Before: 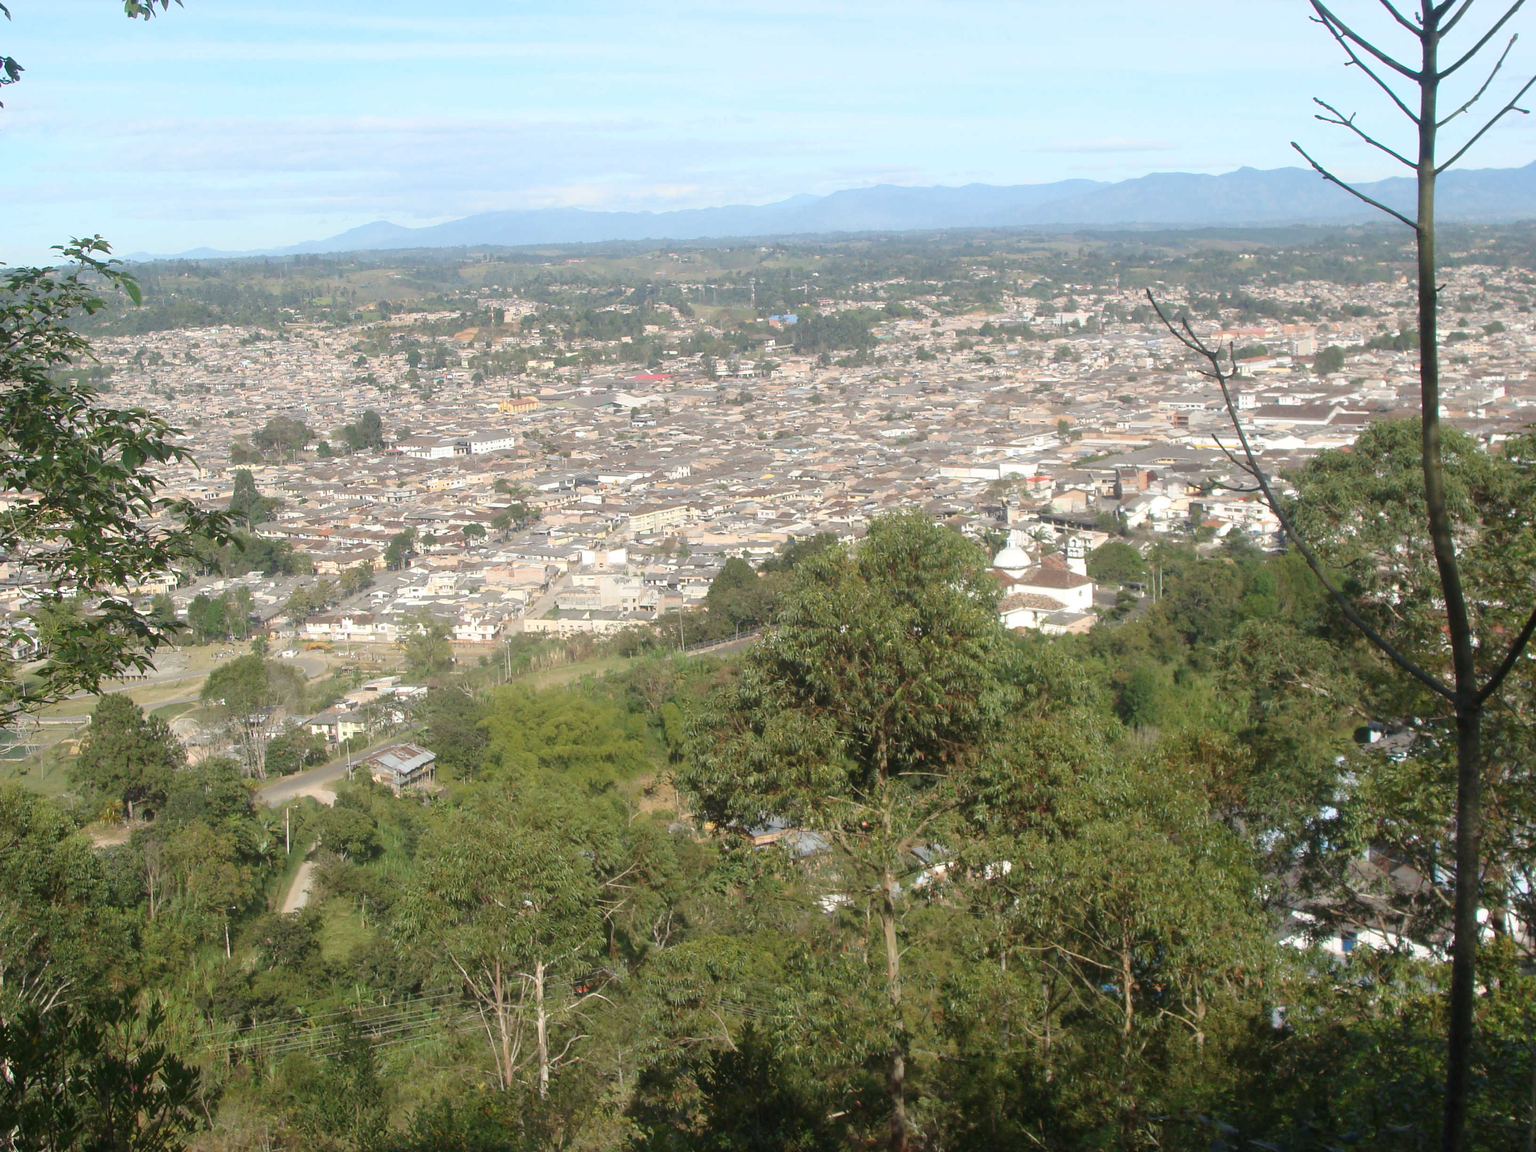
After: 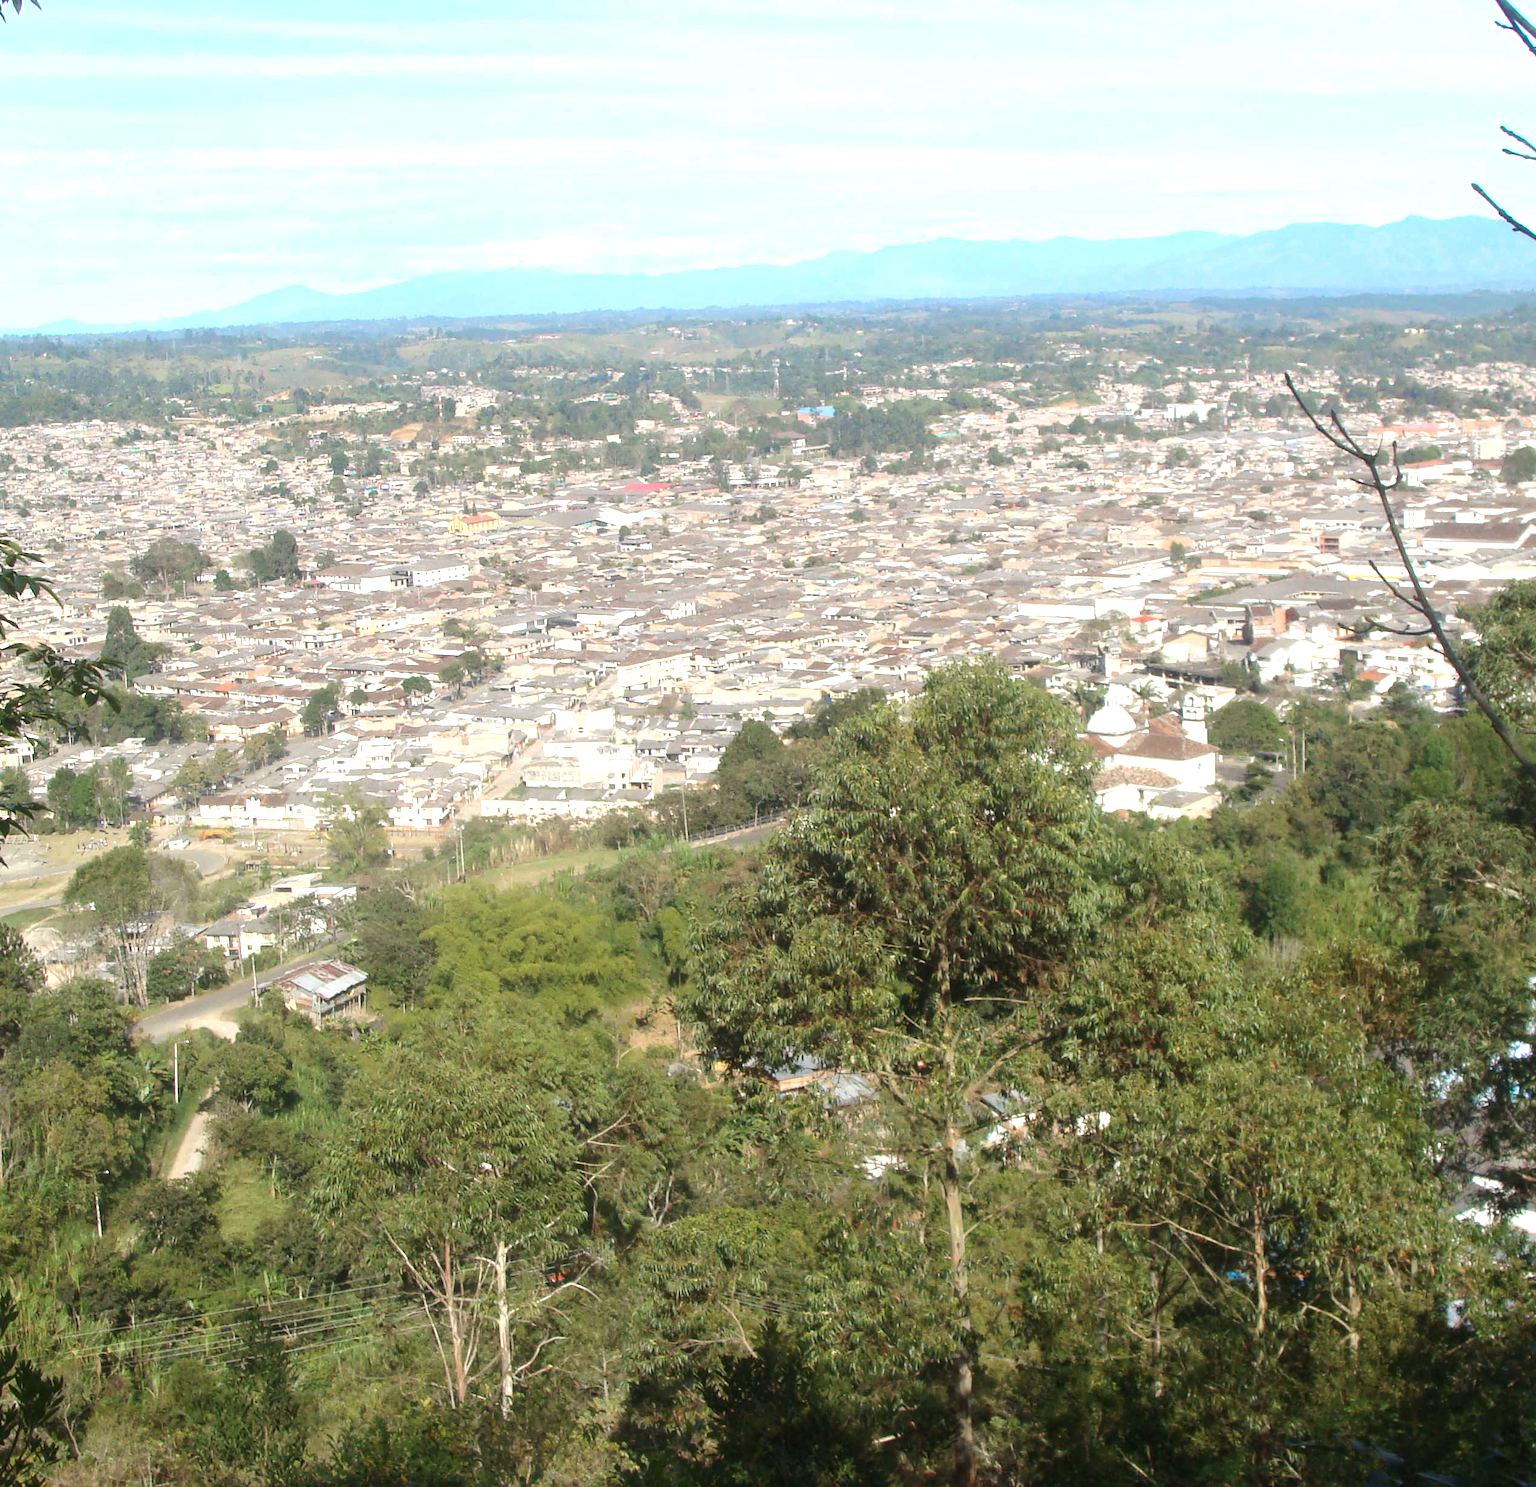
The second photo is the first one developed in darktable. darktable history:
crop: left 9.88%, right 12.664%
exposure: exposure 0.197 EV, compensate highlight preservation false
color zones: curves: ch1 [(0.25, 0.5) (0.747, 0.71)]
tone equalizer: -8 EV -0.417 EV, -7 EV -0.389 EV, -6 EV -0.333 EV, -5 EV -0.222 EV, -3 EV 0.222 EV, -2 EV 0.333 EV, -1 EV 0.389 EV, +0 EV 0.417 EV, edges refinement/feathering 500, mask exposure compensation -1.57 EV, preserve details no
